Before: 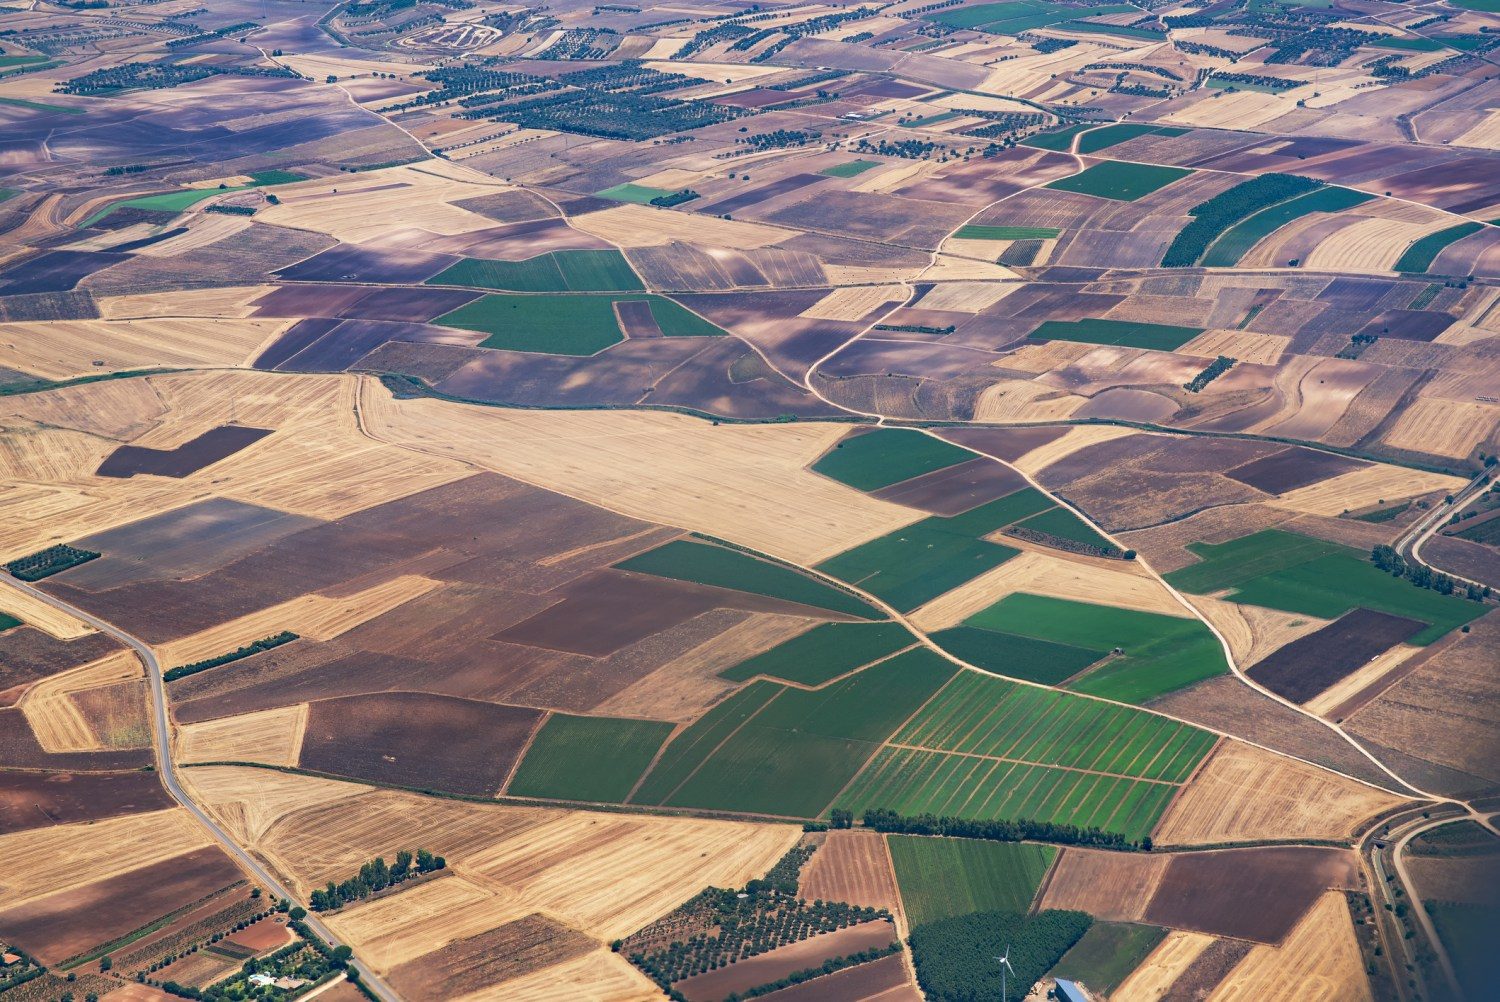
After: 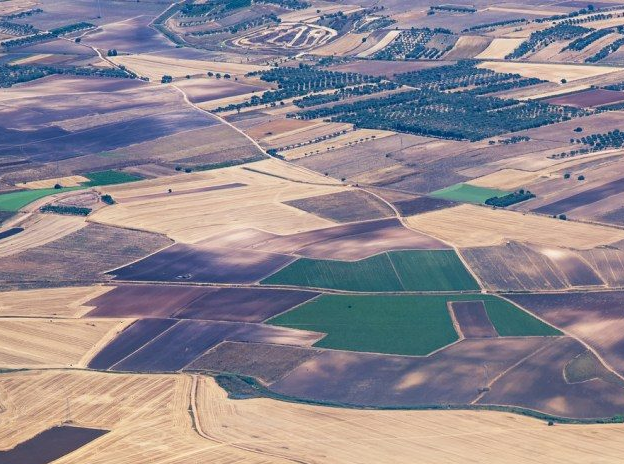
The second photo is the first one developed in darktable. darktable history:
crop and rotate: left 11.002%, top 0.062%, right 47.347%, bottom 53.61%
